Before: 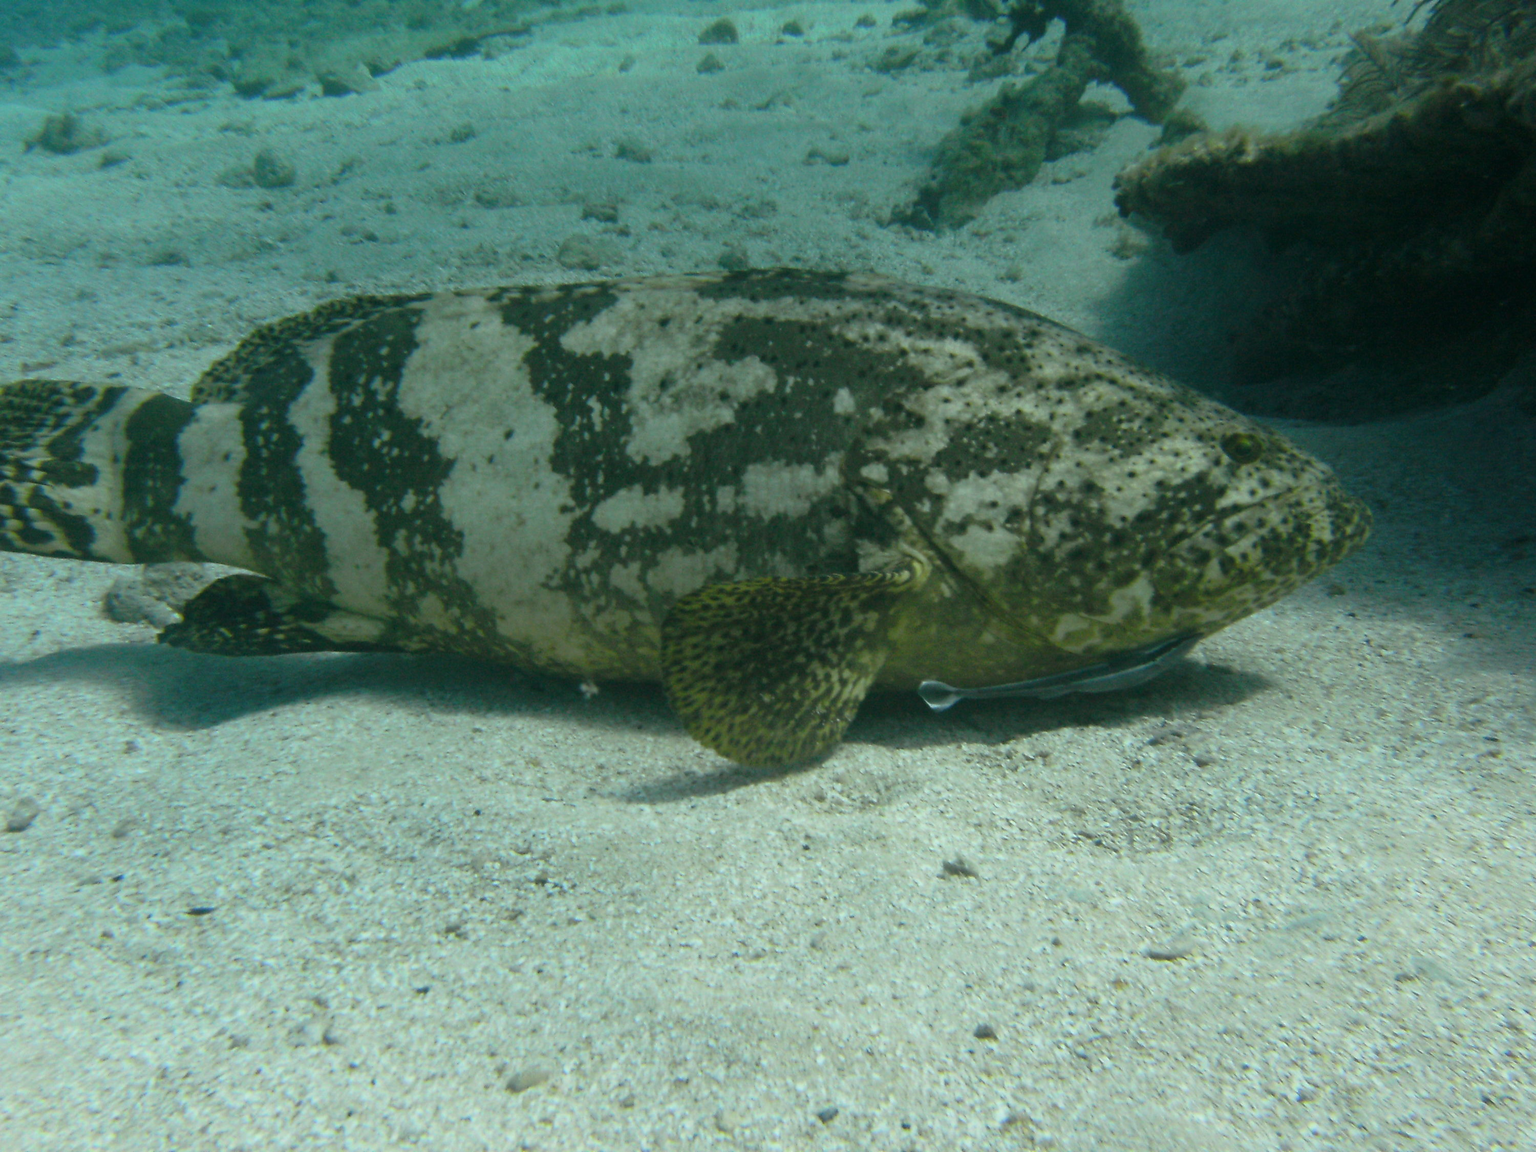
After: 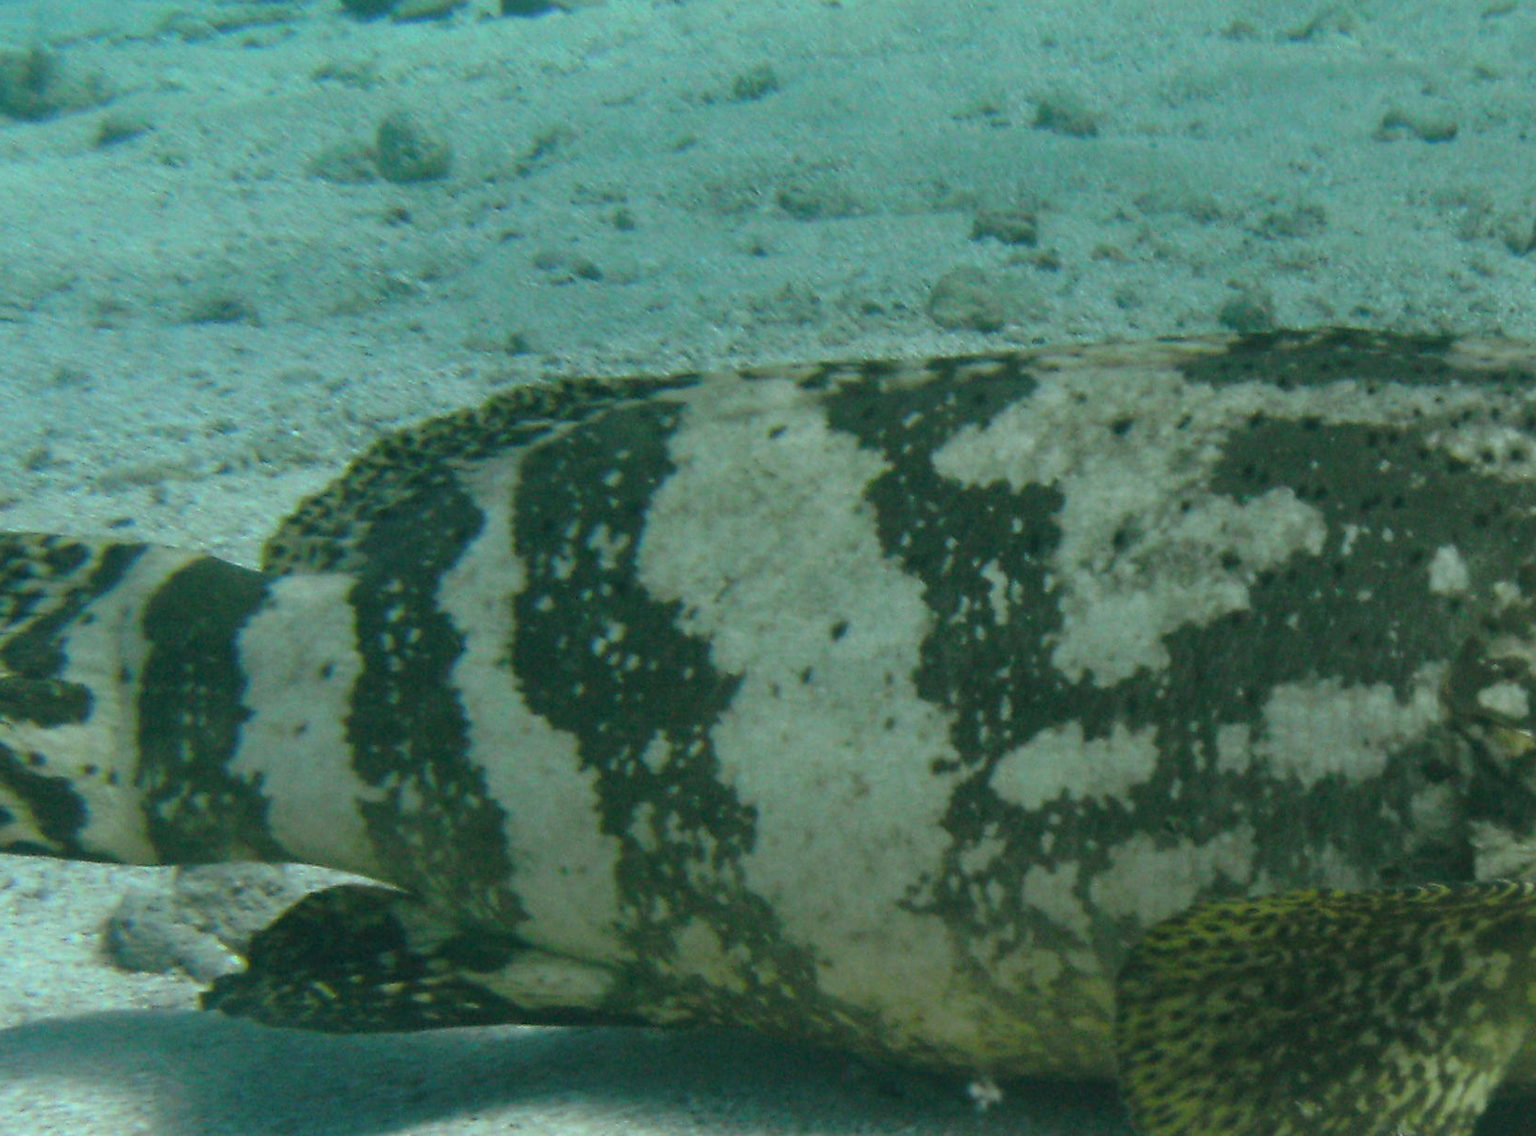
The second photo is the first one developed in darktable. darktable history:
crop and rotate: left 3.067%, top 7.602%, right 41.885%, bottom 38.072%
exposure: exposure 0.356 EV, compensate exposure bias true, compensate highlight preservation false
